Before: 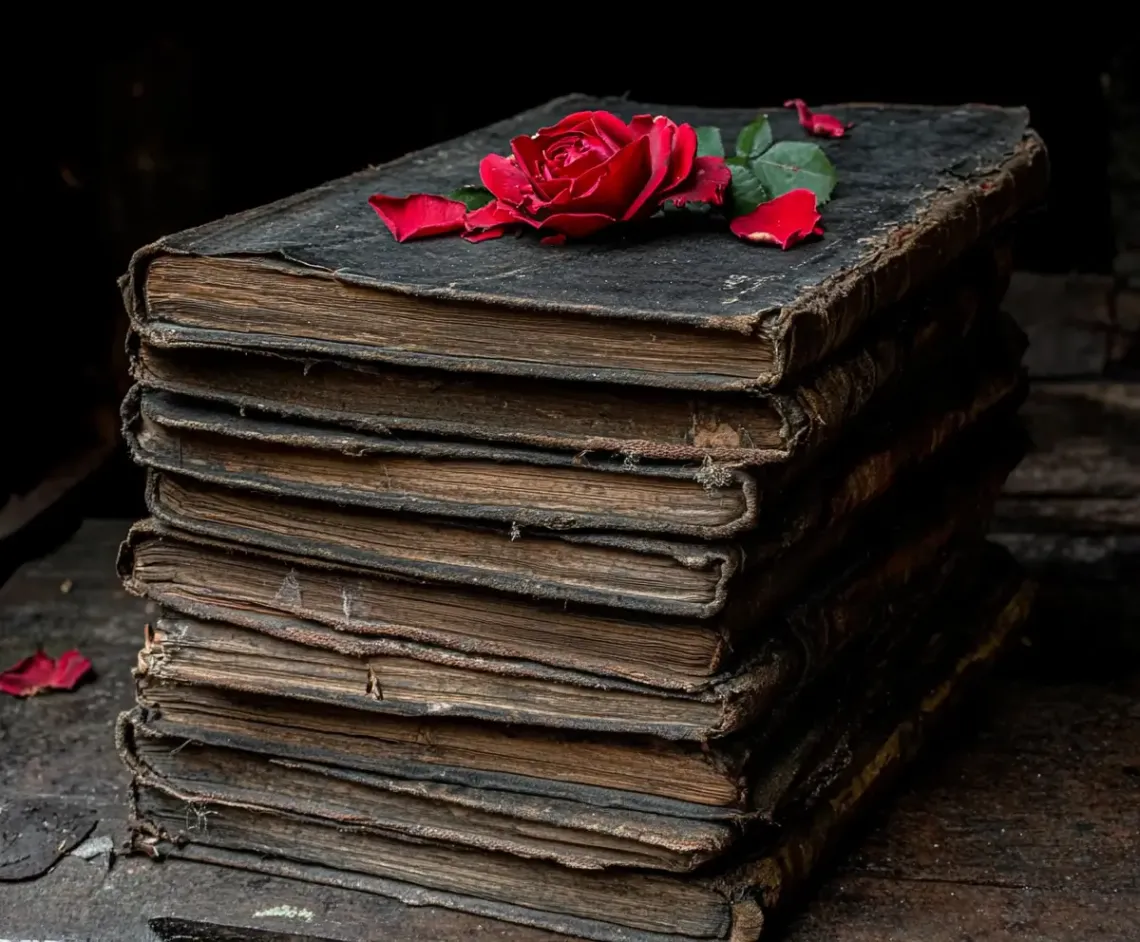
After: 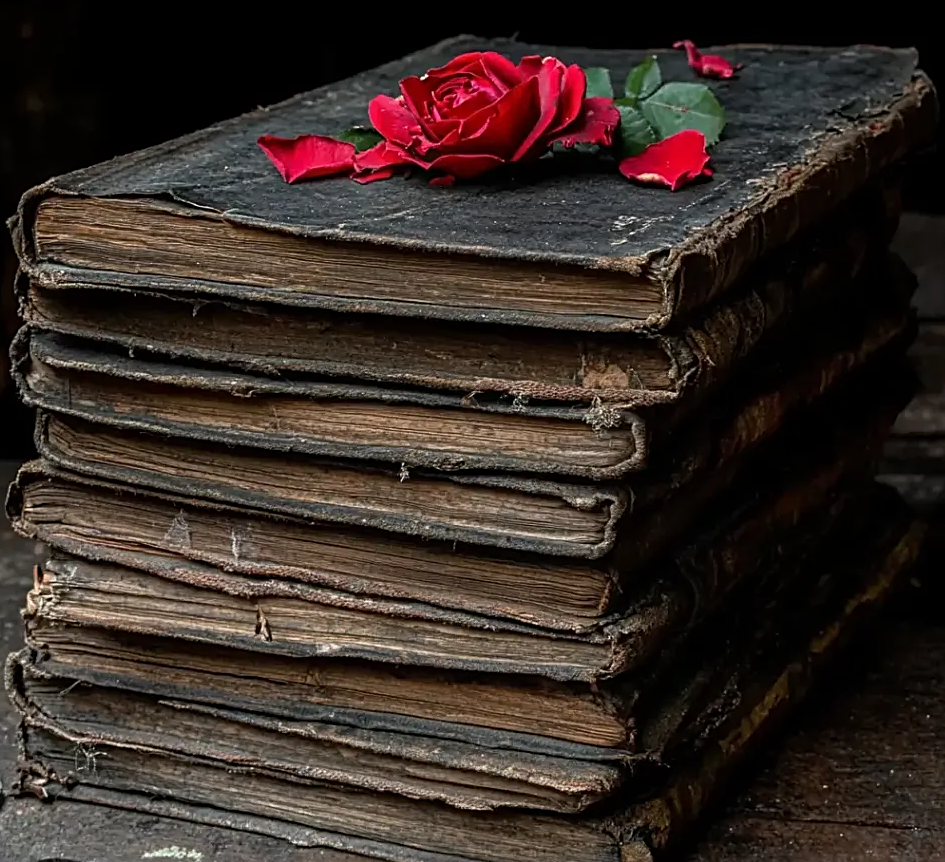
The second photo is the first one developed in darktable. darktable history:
sharpen: on, module defaults
crop: left 9.809%, top 6.29%, right 7.236%, bottom 2.169%
